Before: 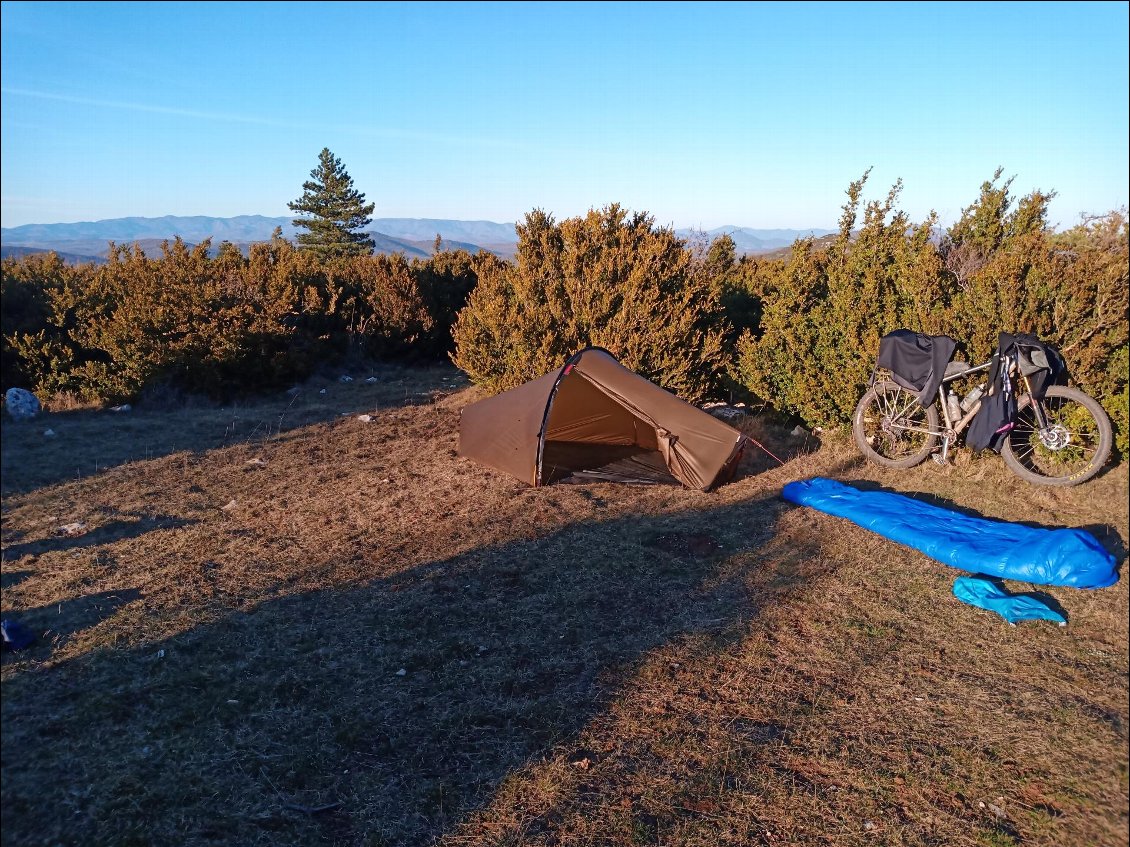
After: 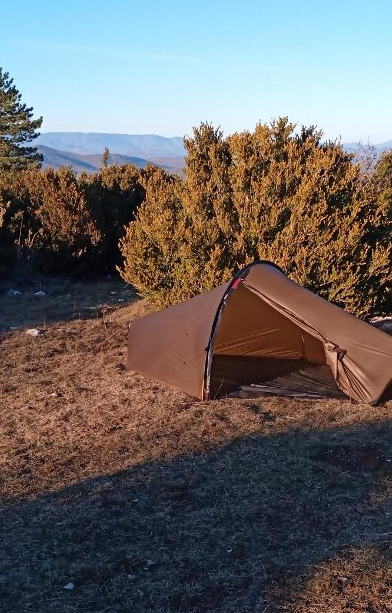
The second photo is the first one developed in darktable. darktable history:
crop and rotate: left 29.478%, top 10.179%, right 35.794%, bottom 17.333%
